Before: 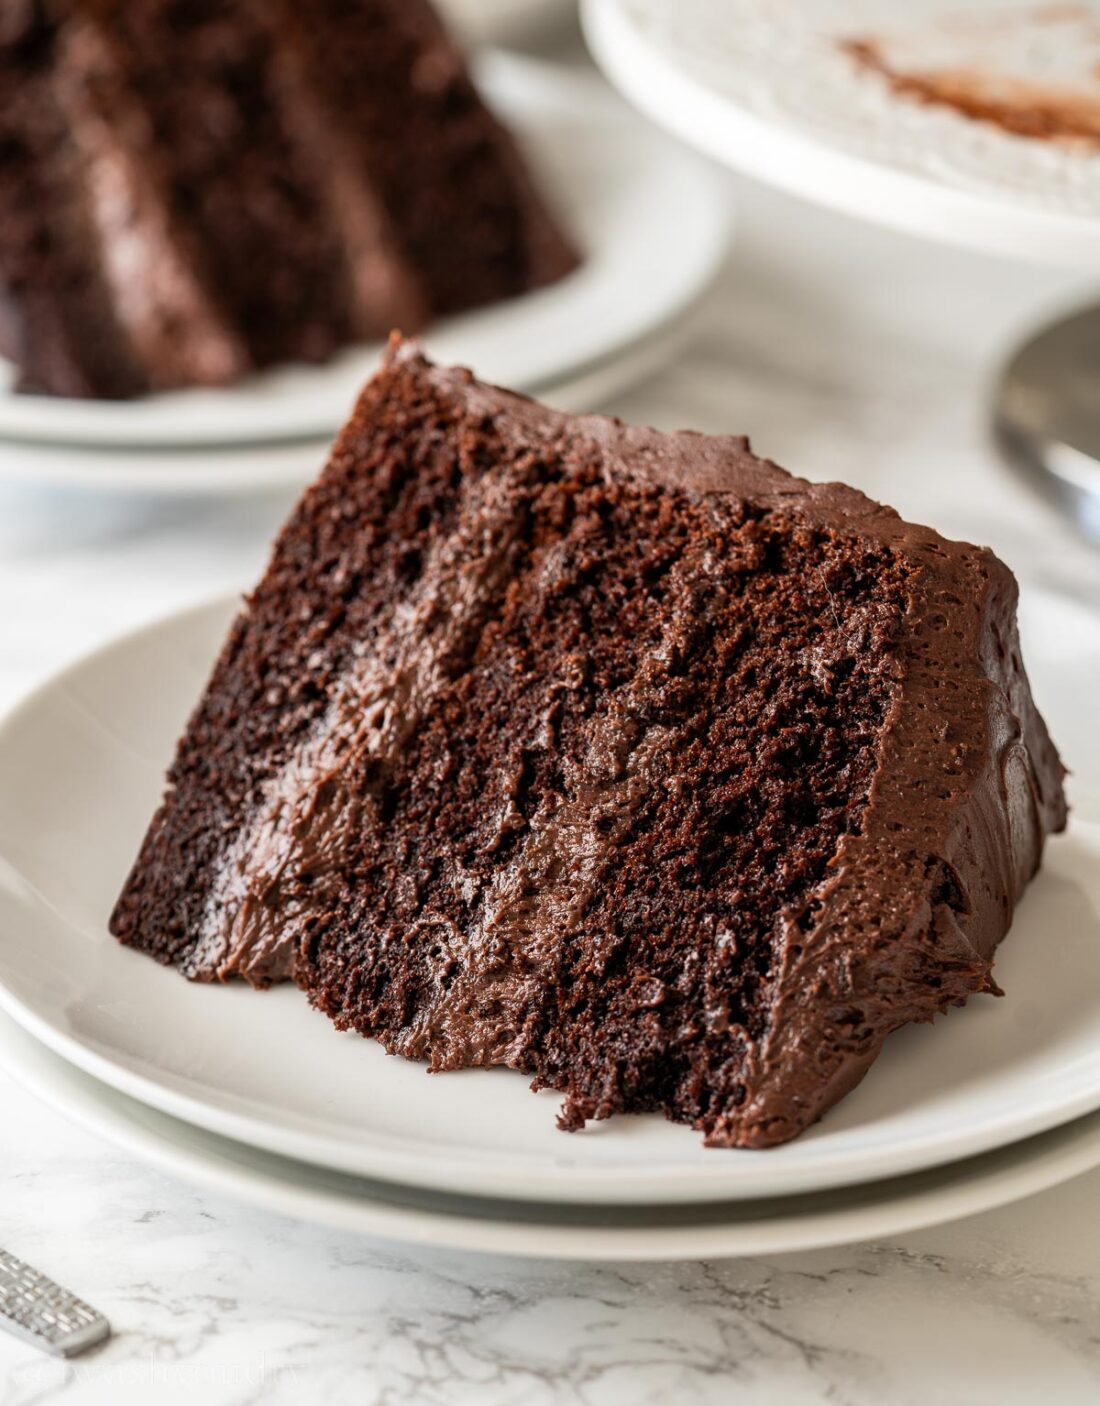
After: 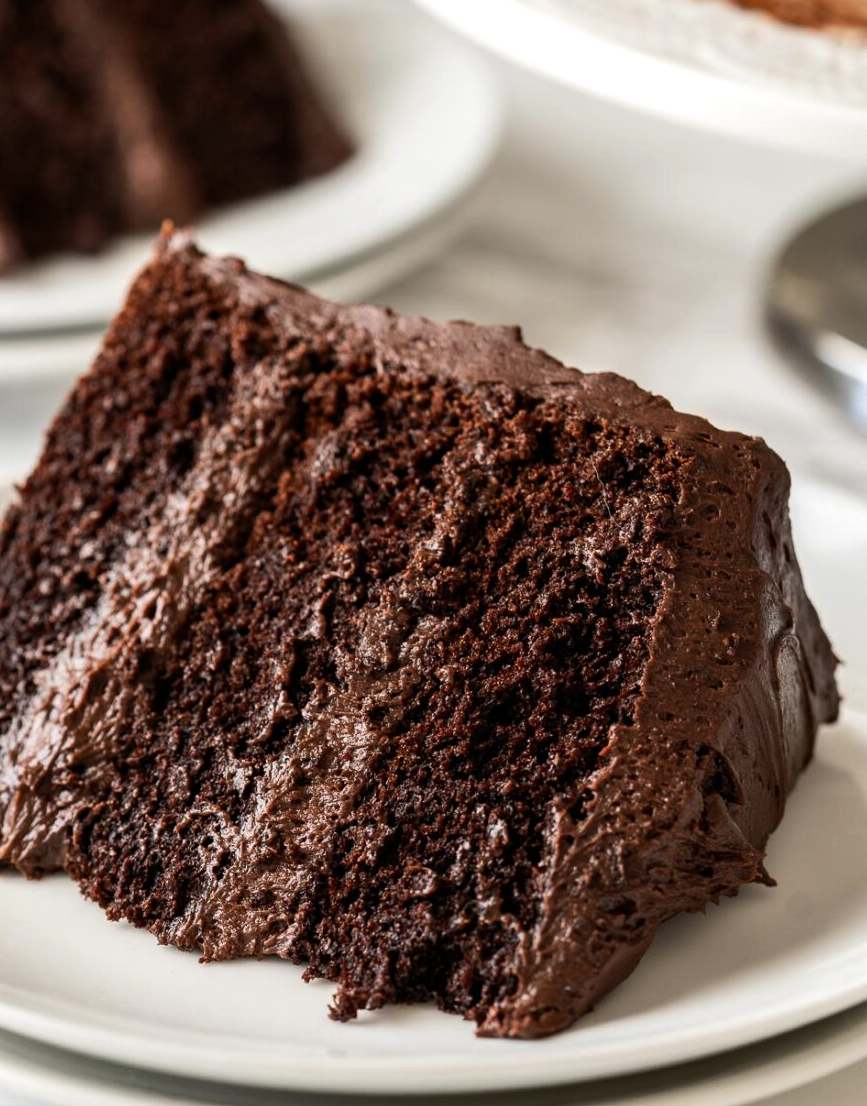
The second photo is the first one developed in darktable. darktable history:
crop and rotate: left 20.74%, top 7.912%, right 0.375%, bottom 13.378%
exposure: exposure -0.242 EV, compensate highlight preservation false
tone equalizer: -8 EV -0.417 EV, -7 EV -0.389 EV, -6 EV -0.333 EV, -5 EV -0.222 EV, -3 EV 0.222 EV, -2 EV 0.333 EV, -1 EV 0.389 EV, +0 EV 0.417 EV, edges refinement/feathering 500, mask exposure compensation -1.57 EV, preserve details no
